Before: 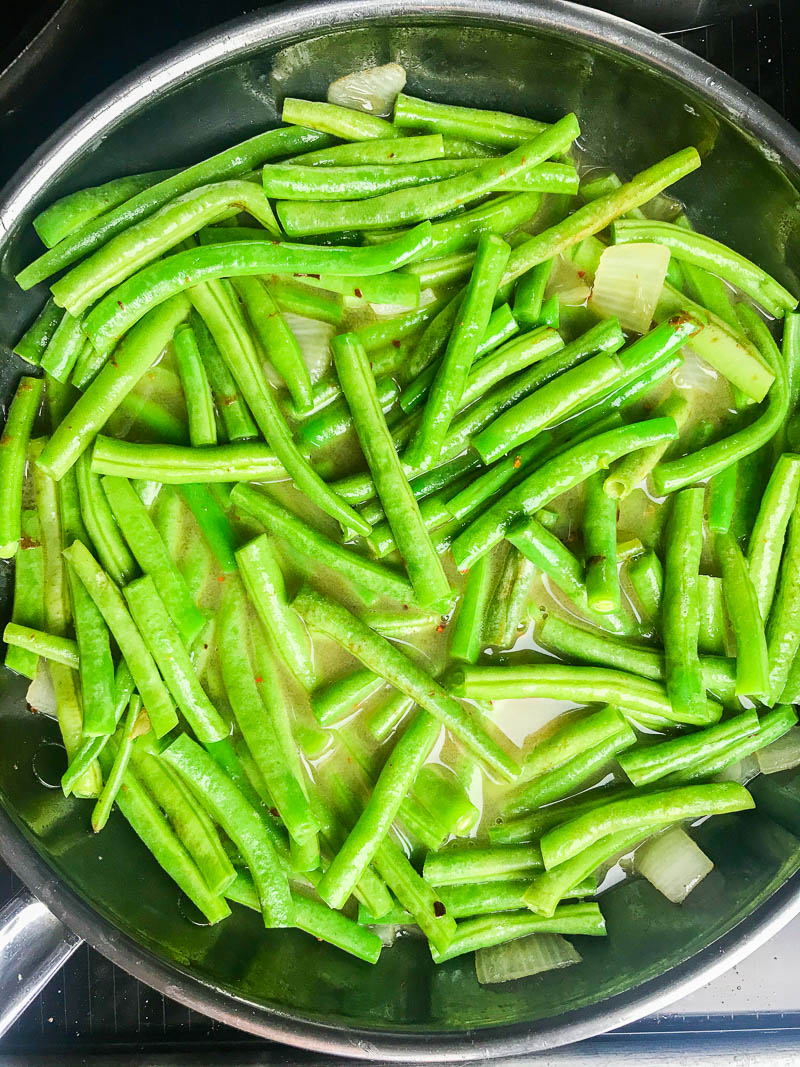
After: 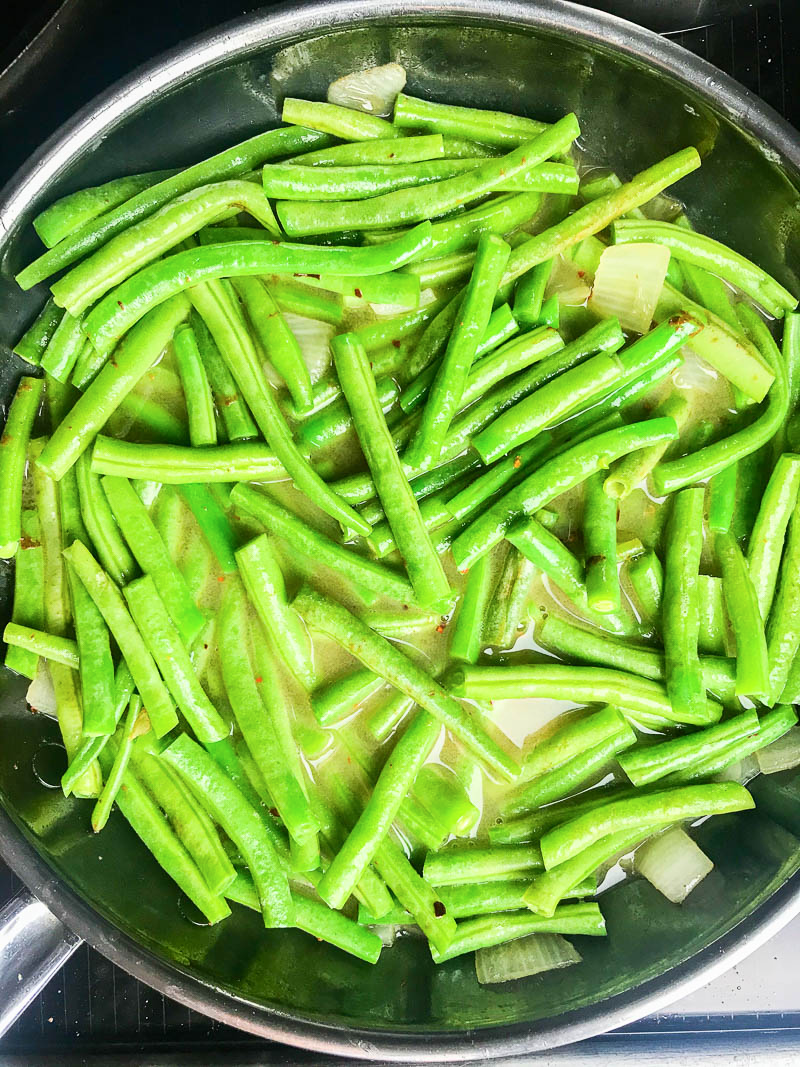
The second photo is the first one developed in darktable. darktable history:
contrast brightness saturation: contrast 0.146, brightness 0.052
